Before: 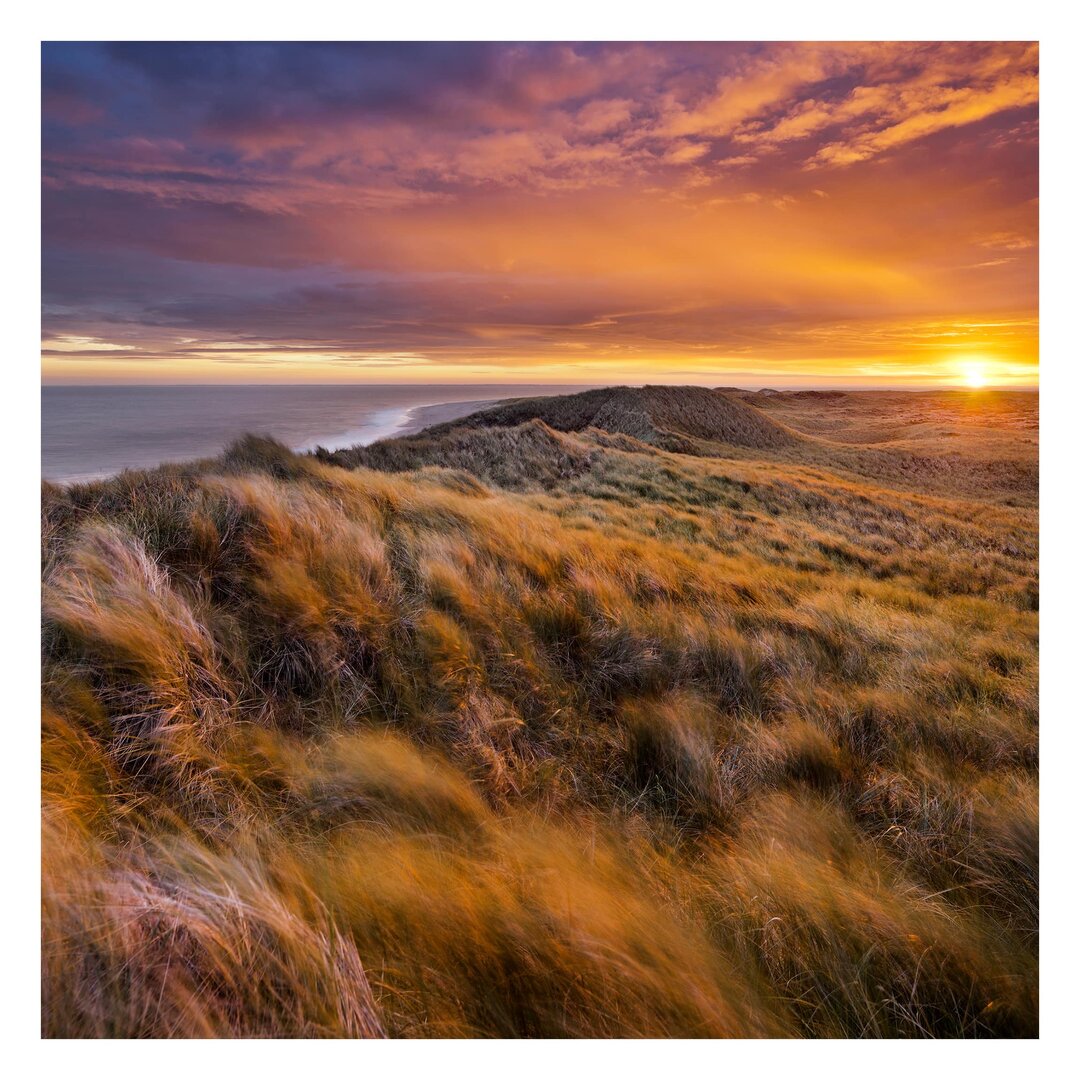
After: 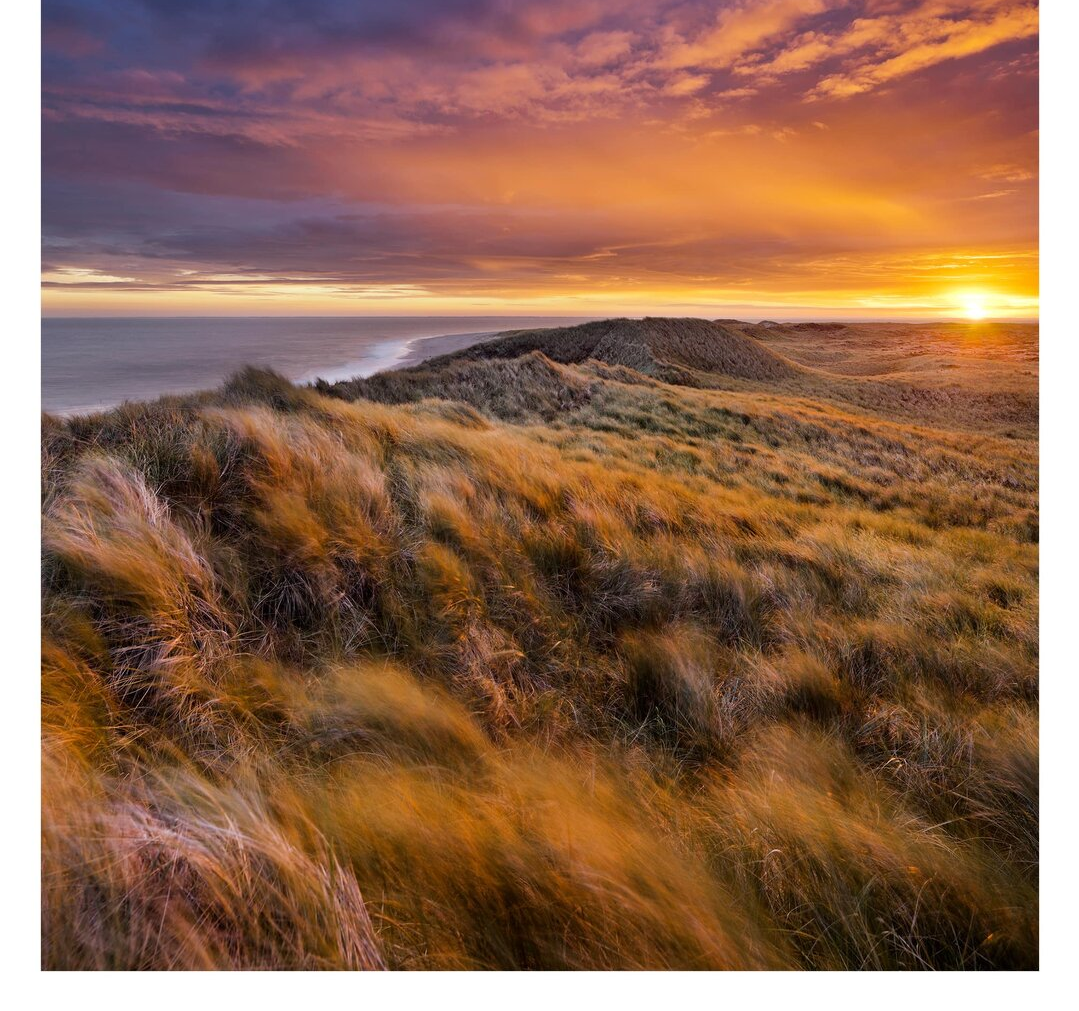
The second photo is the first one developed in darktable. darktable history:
crop and rotate: top 6.37%
